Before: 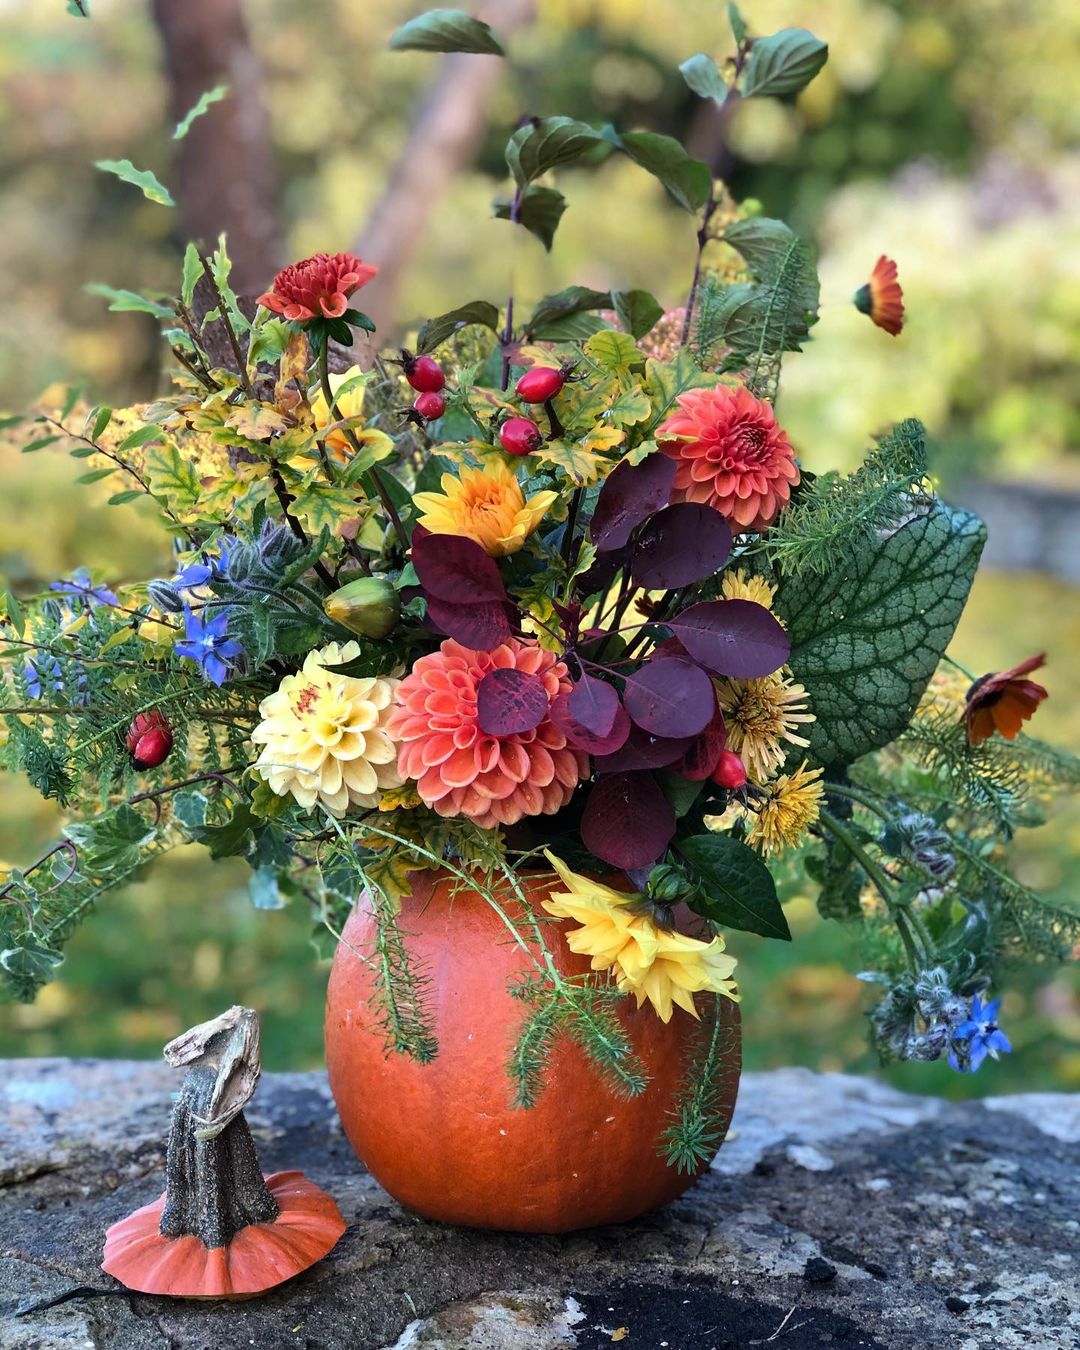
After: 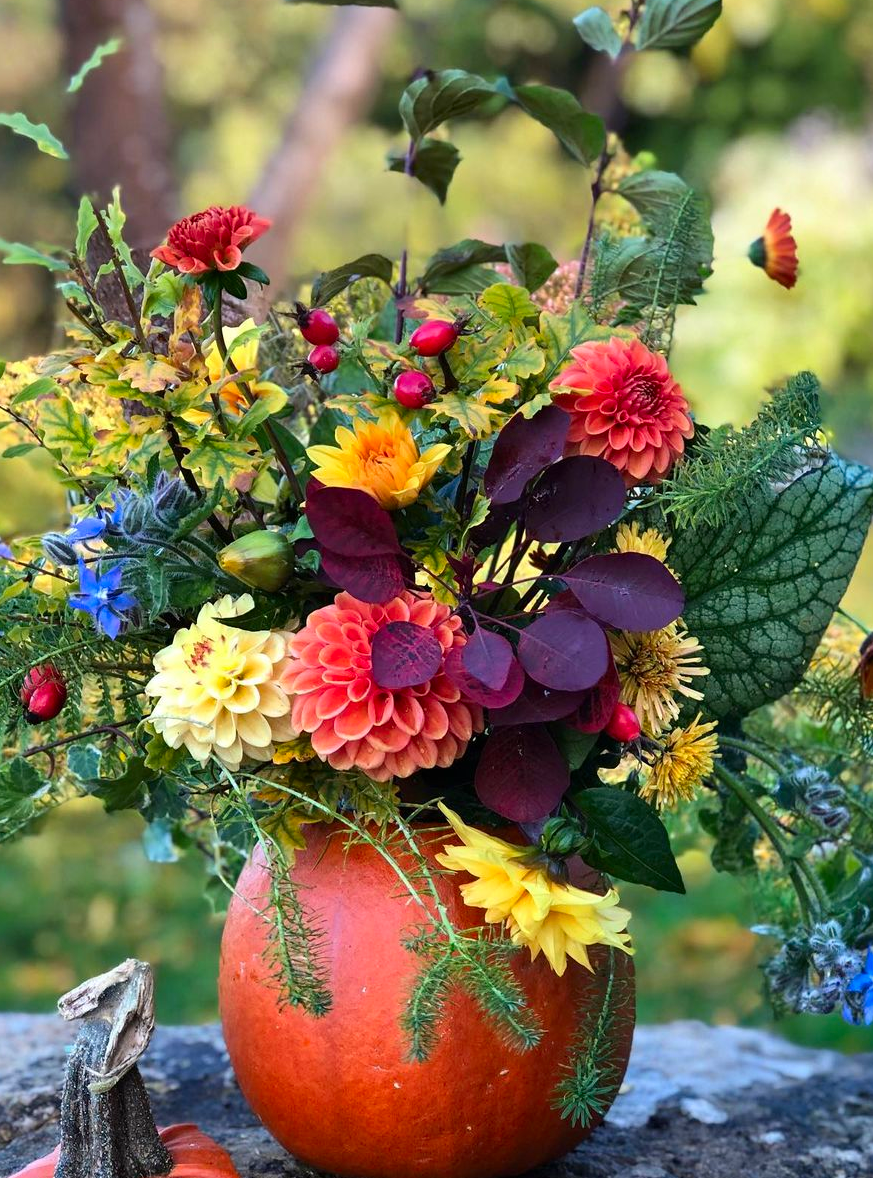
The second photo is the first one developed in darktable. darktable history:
contrast equalizer: octaves 7, y [[0.5 ×6], [0.5 ×6], [0.5, 0.5, 0.501, 0.545, 0.707, 0.863], [0 ×6], [0 ×6]]
contrast brightness saturation: contrast 0.082, saturation 0.204
crop: left 9.906%, top 3.542%, right 9.208%, bottom 9.182%
